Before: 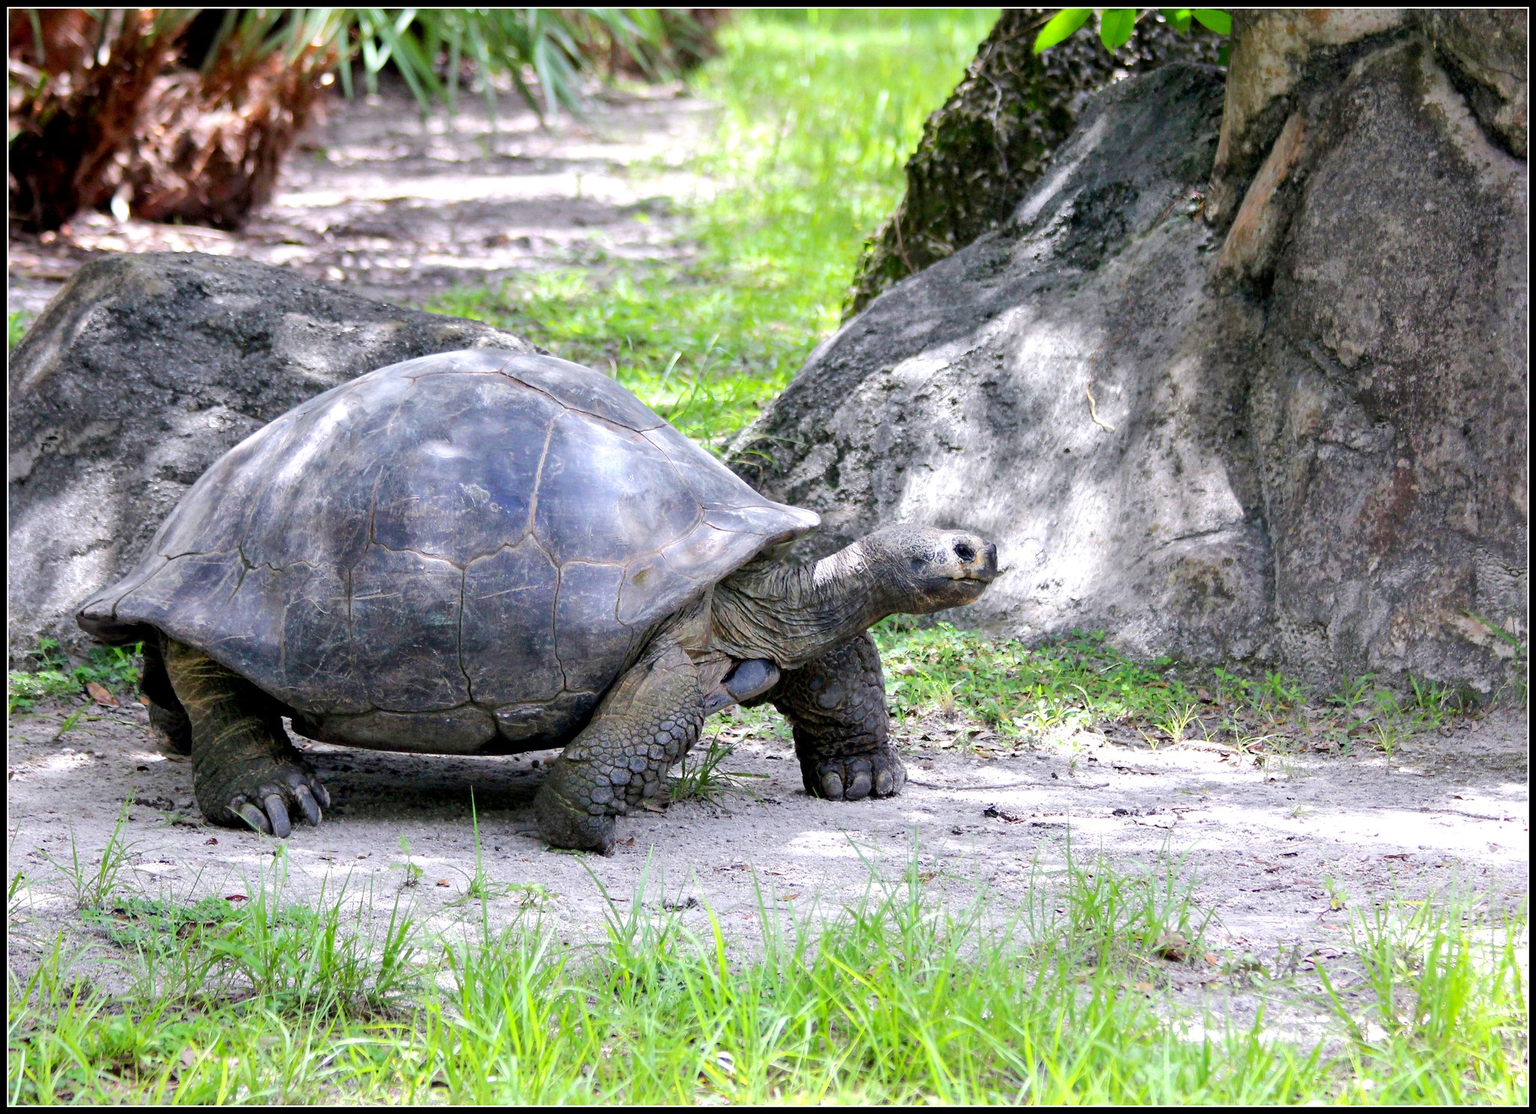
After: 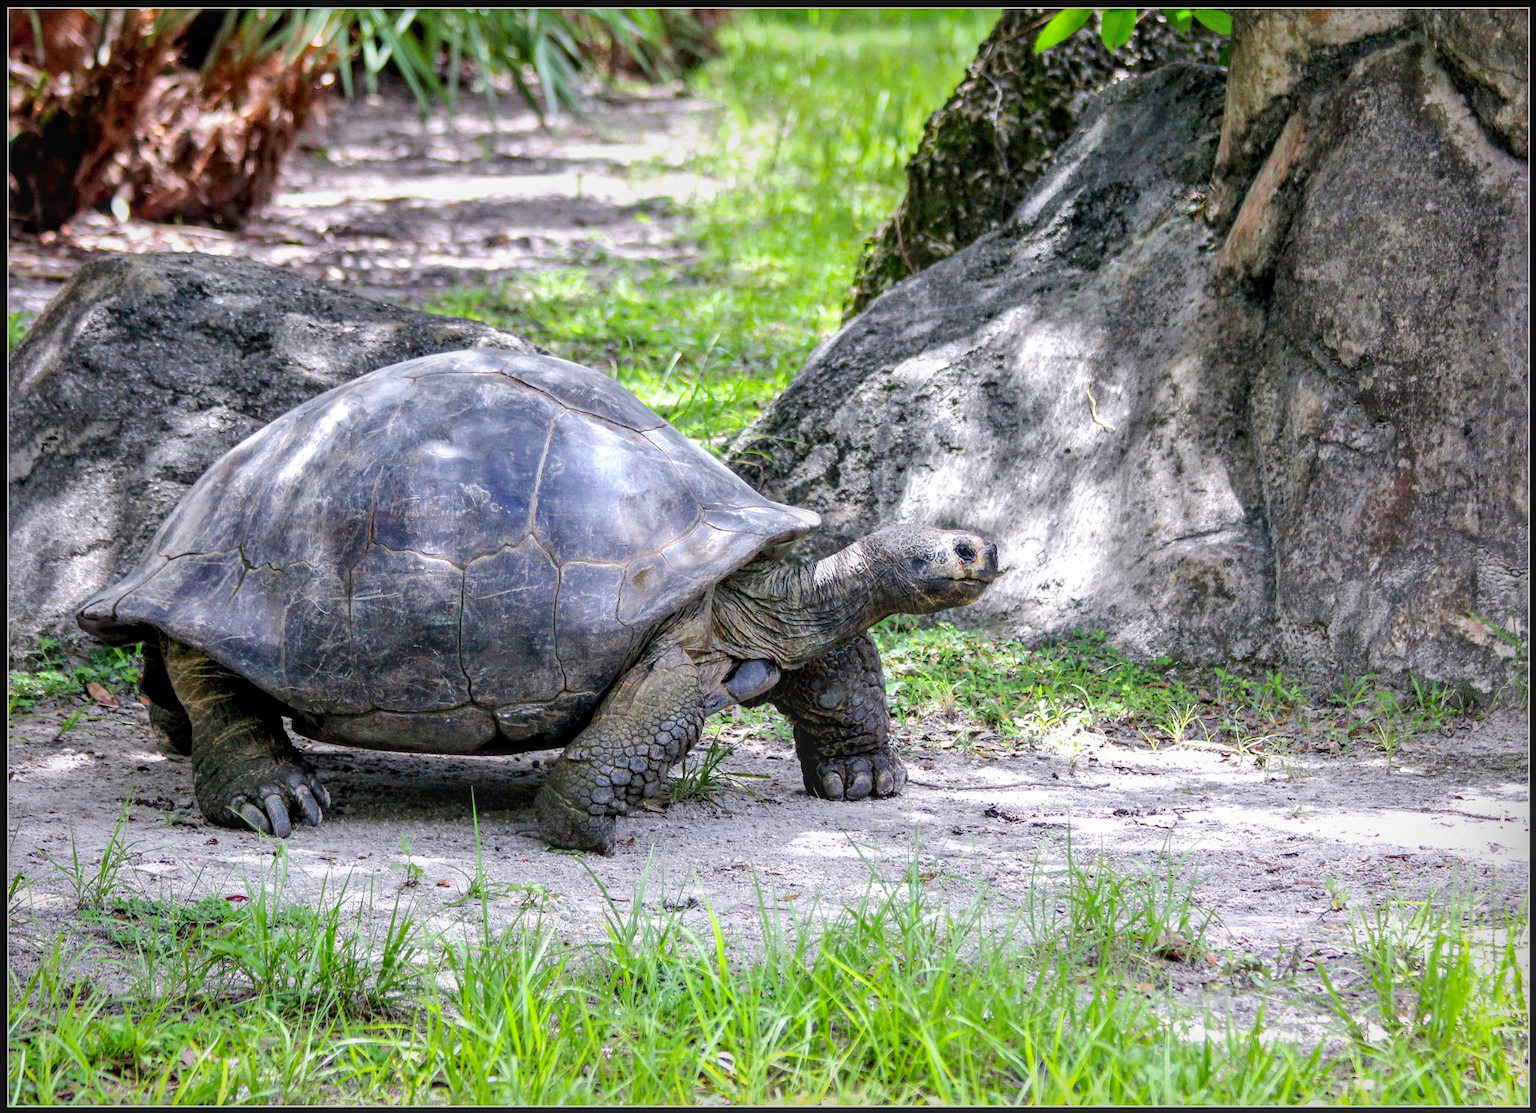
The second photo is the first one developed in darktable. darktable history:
local contrast: highlights 0%, shadows 0%, detail 133%
